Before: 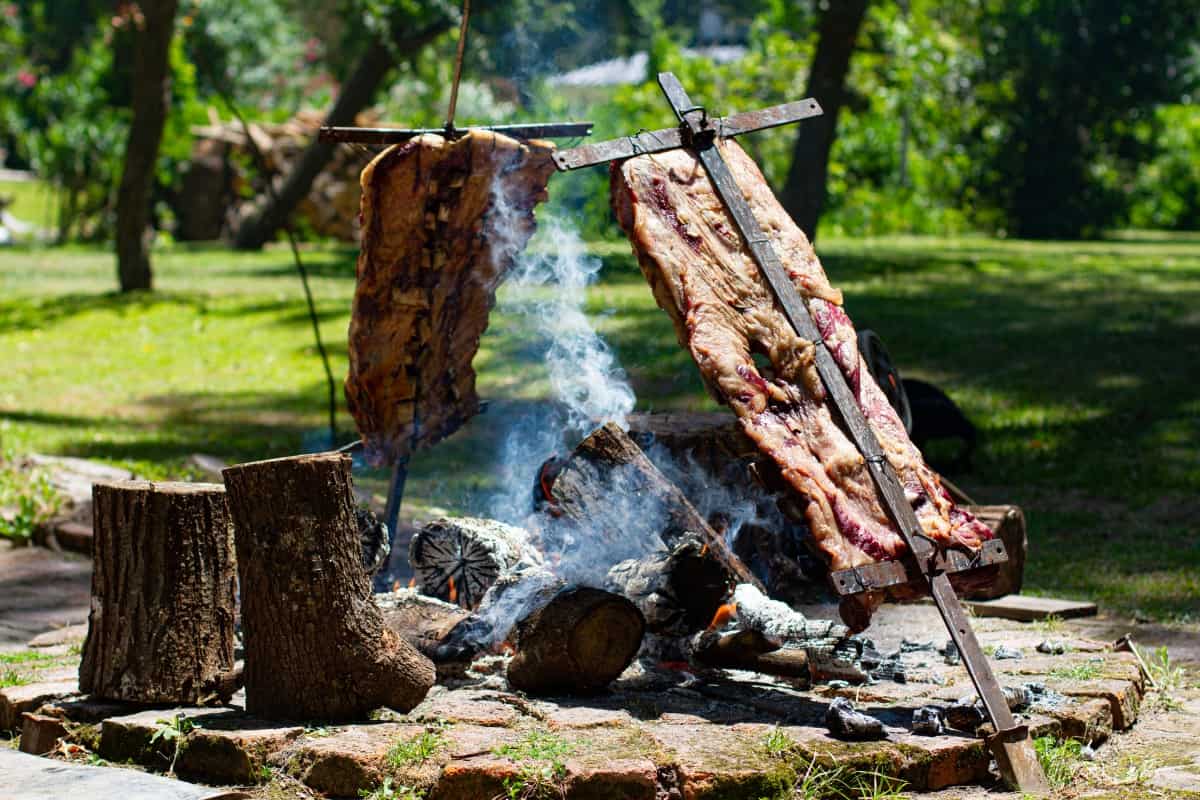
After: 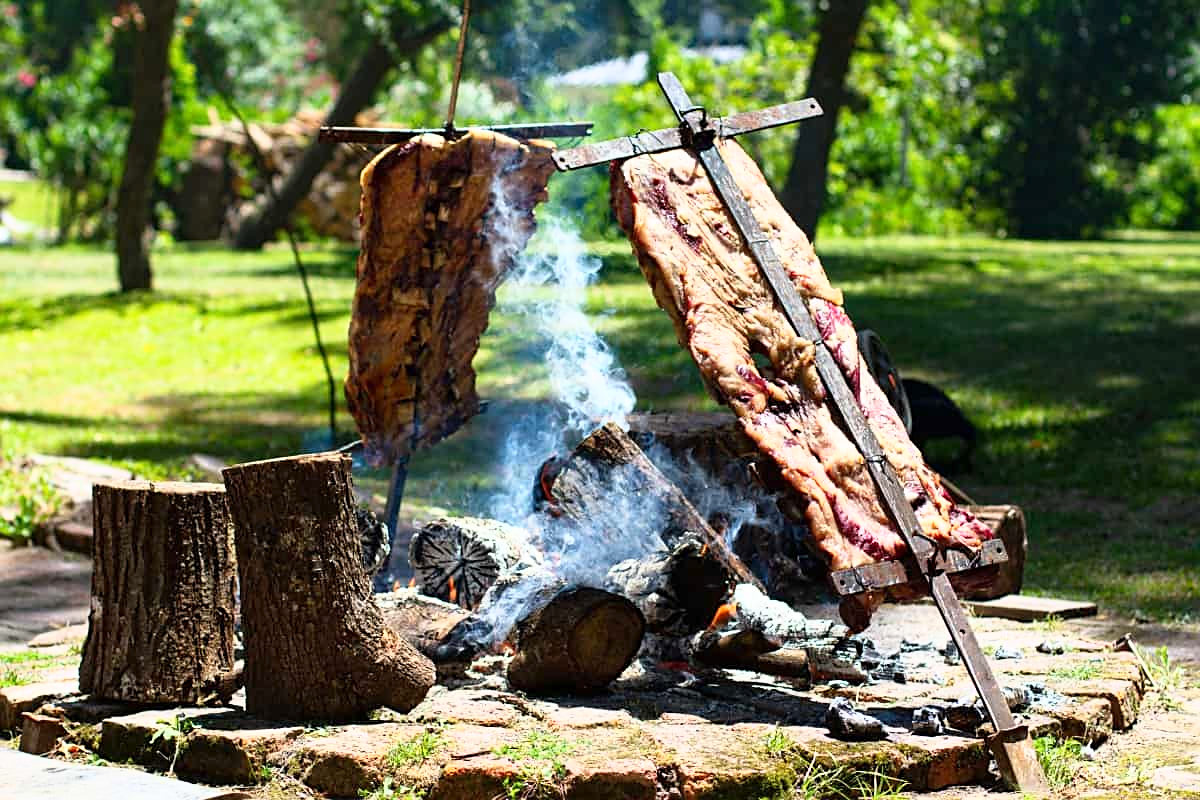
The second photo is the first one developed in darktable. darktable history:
base curve: curves: ch0 [(0, 0) (0.557, 0.834) (1, 1)]
sharpen: radius 1.864, amount 0.398, threshold 1.271
